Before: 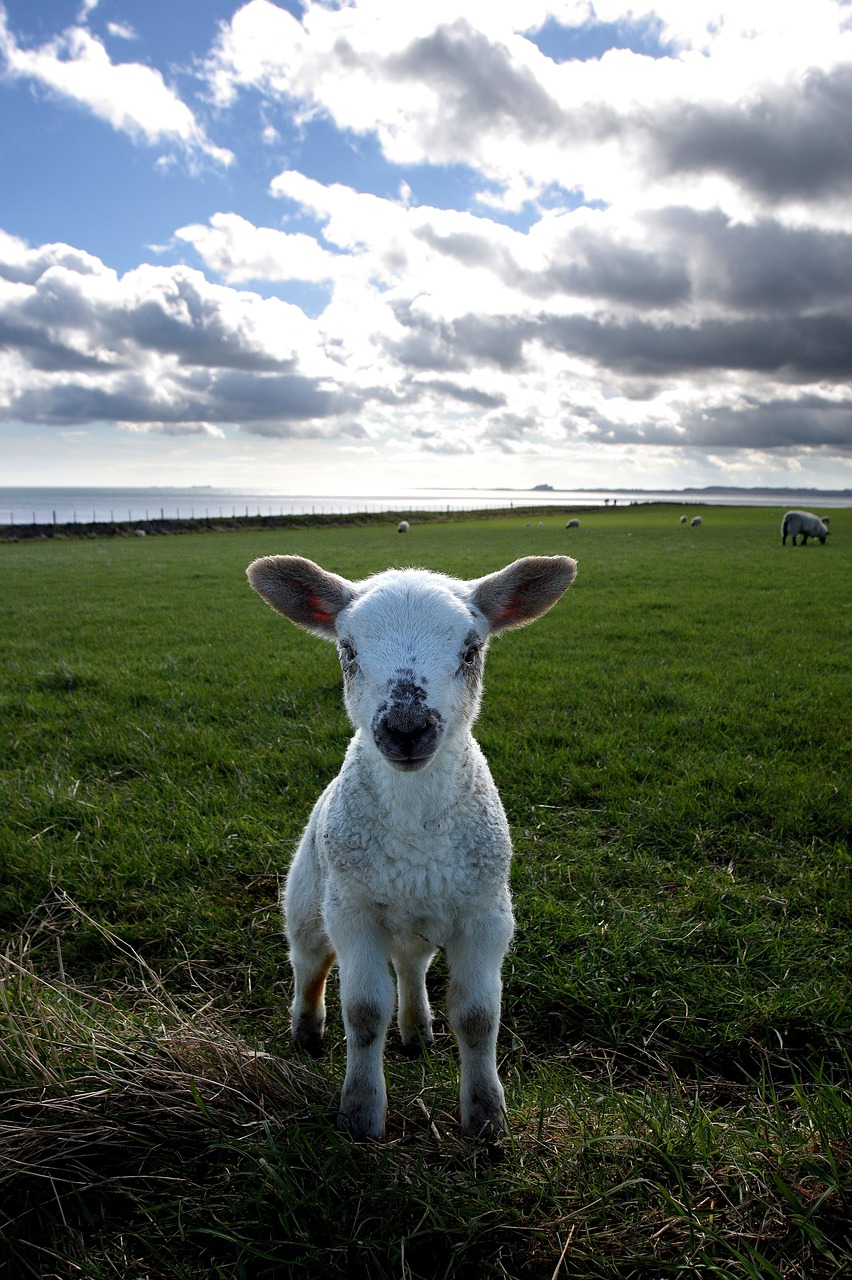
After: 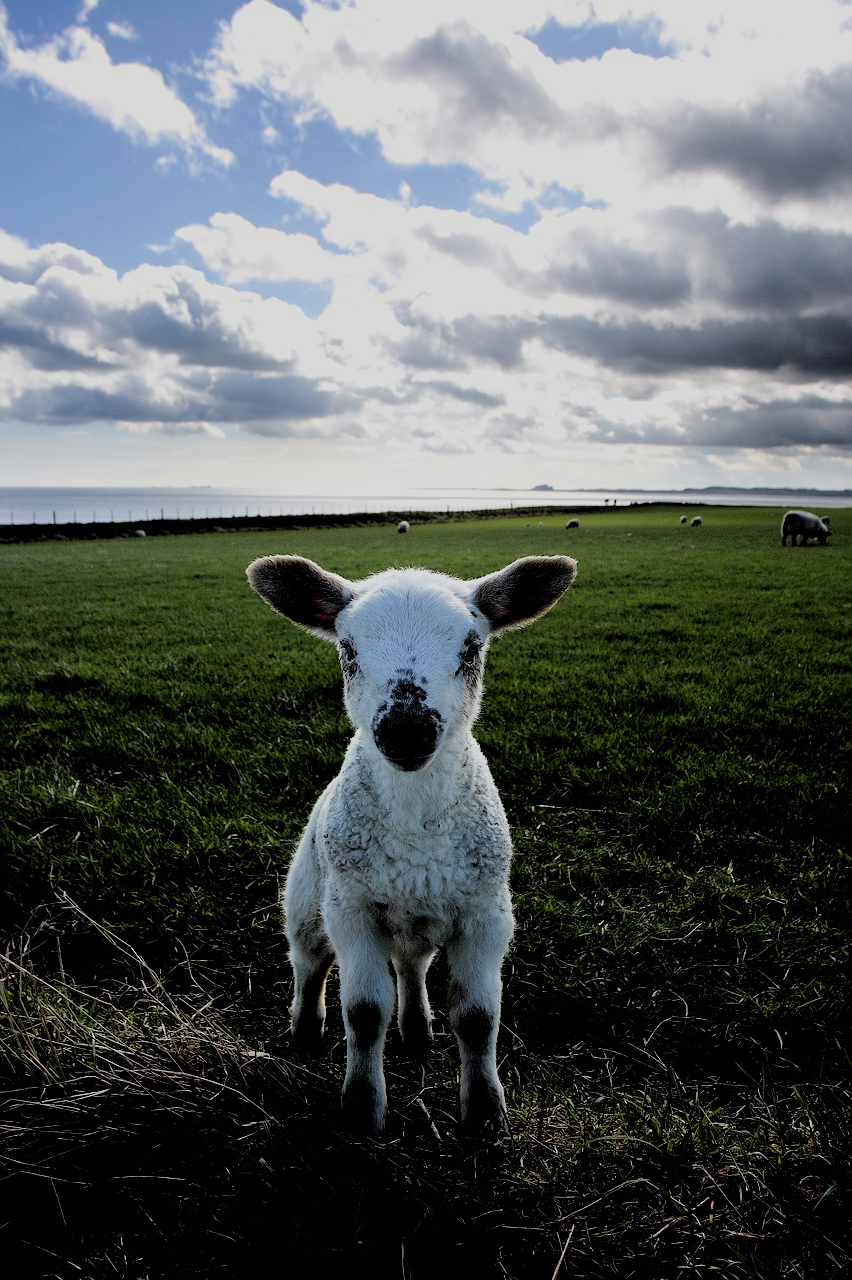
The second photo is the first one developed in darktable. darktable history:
filmic rgb: black relative exposure -2.78 EV, white relative exposure 4.56 EV, threshold 5.97 EV, hardness 1.76, contrast 1.261, iterations of high-quality reconstruction 0, enable highlight reconstruction true
